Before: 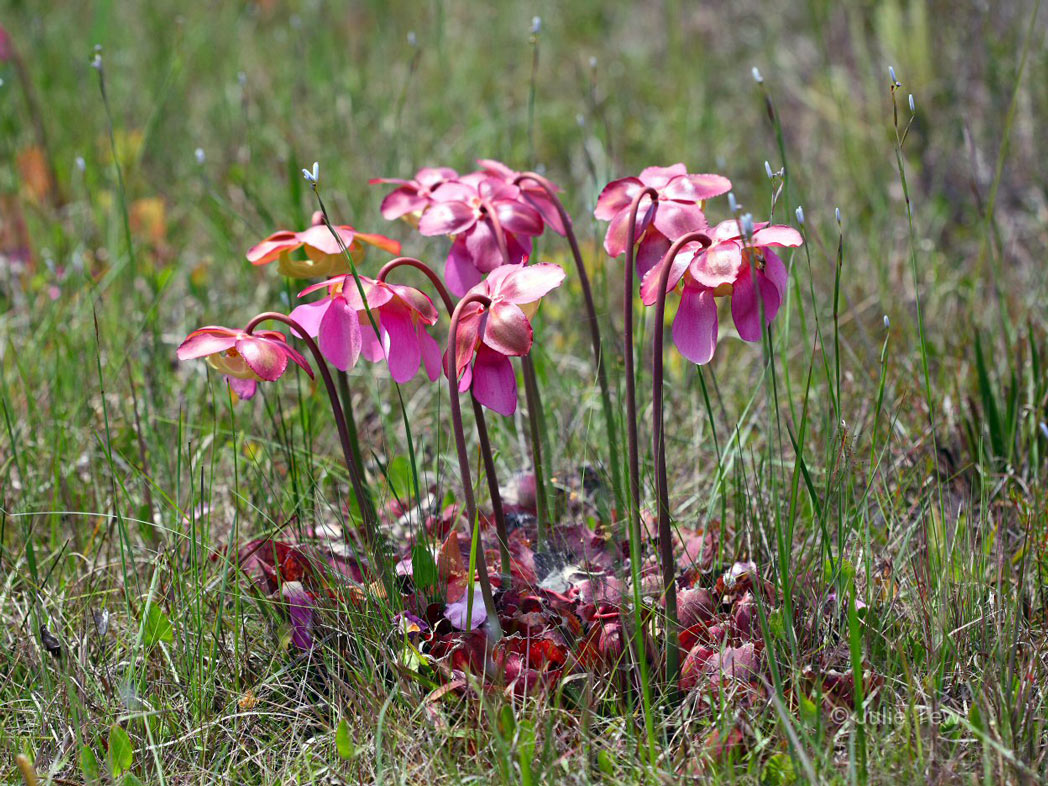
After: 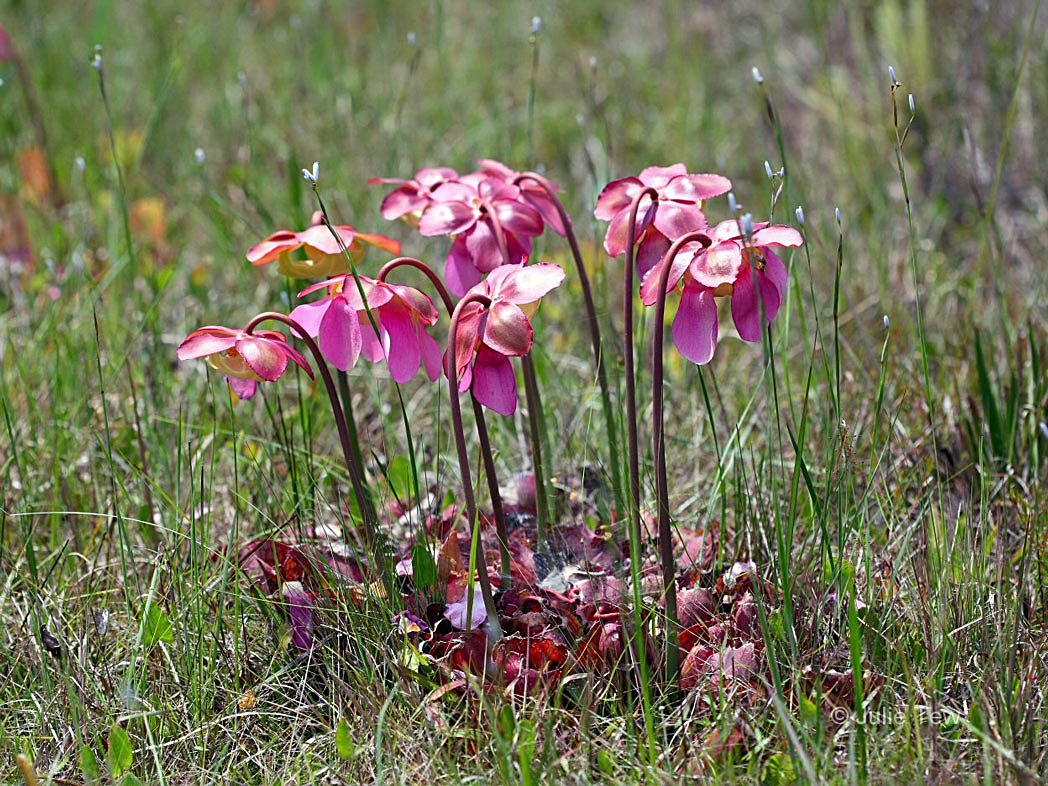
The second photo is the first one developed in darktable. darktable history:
tone equalizer: -8 EV -1.87 EV, -7 EV -1.14 EV, -6 EV -1.62 EV
sharpen: on, module defaults
